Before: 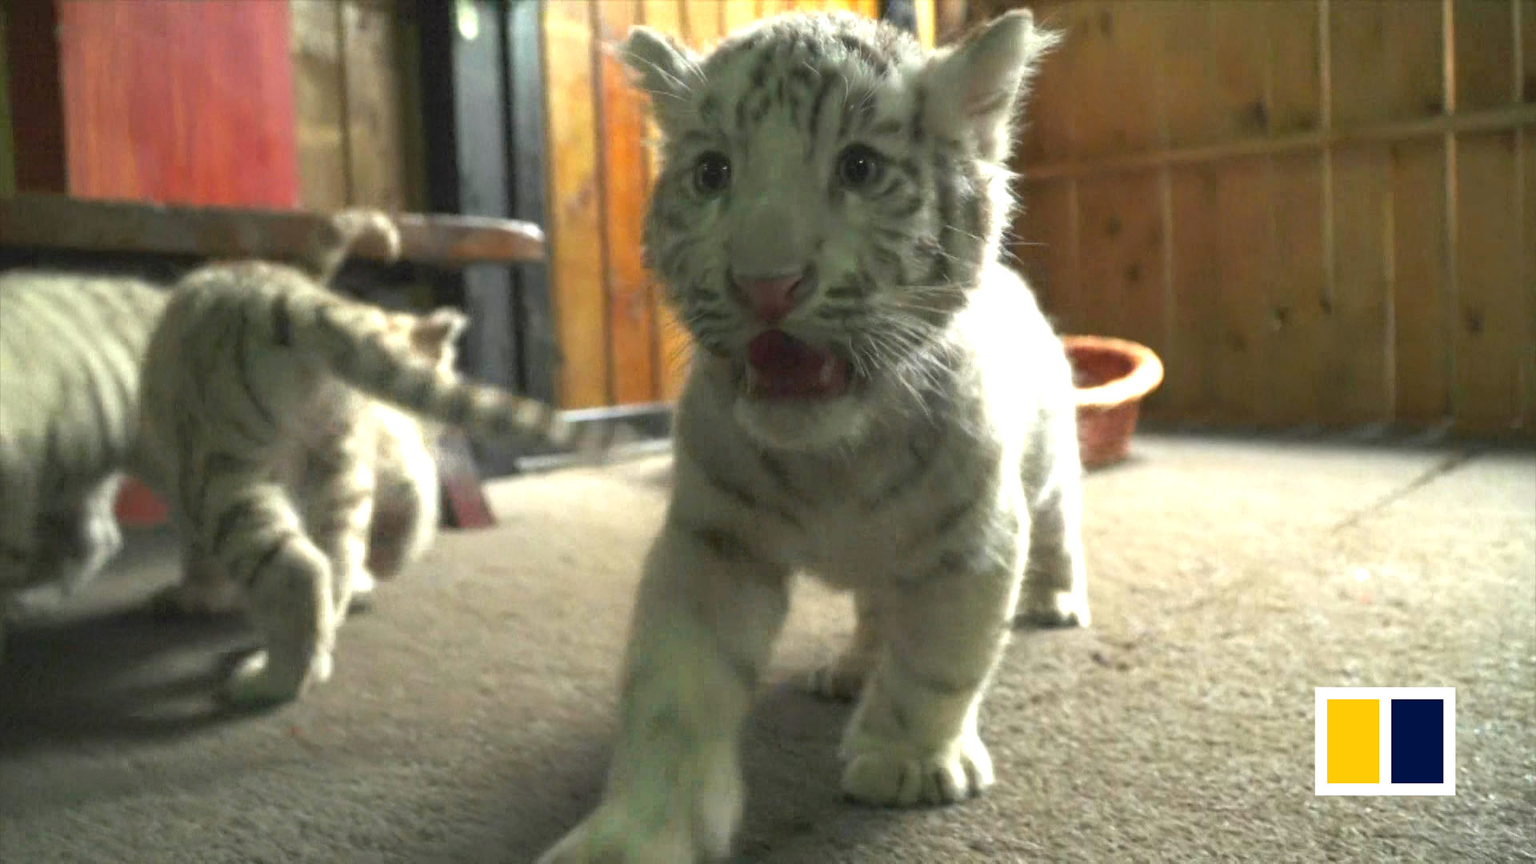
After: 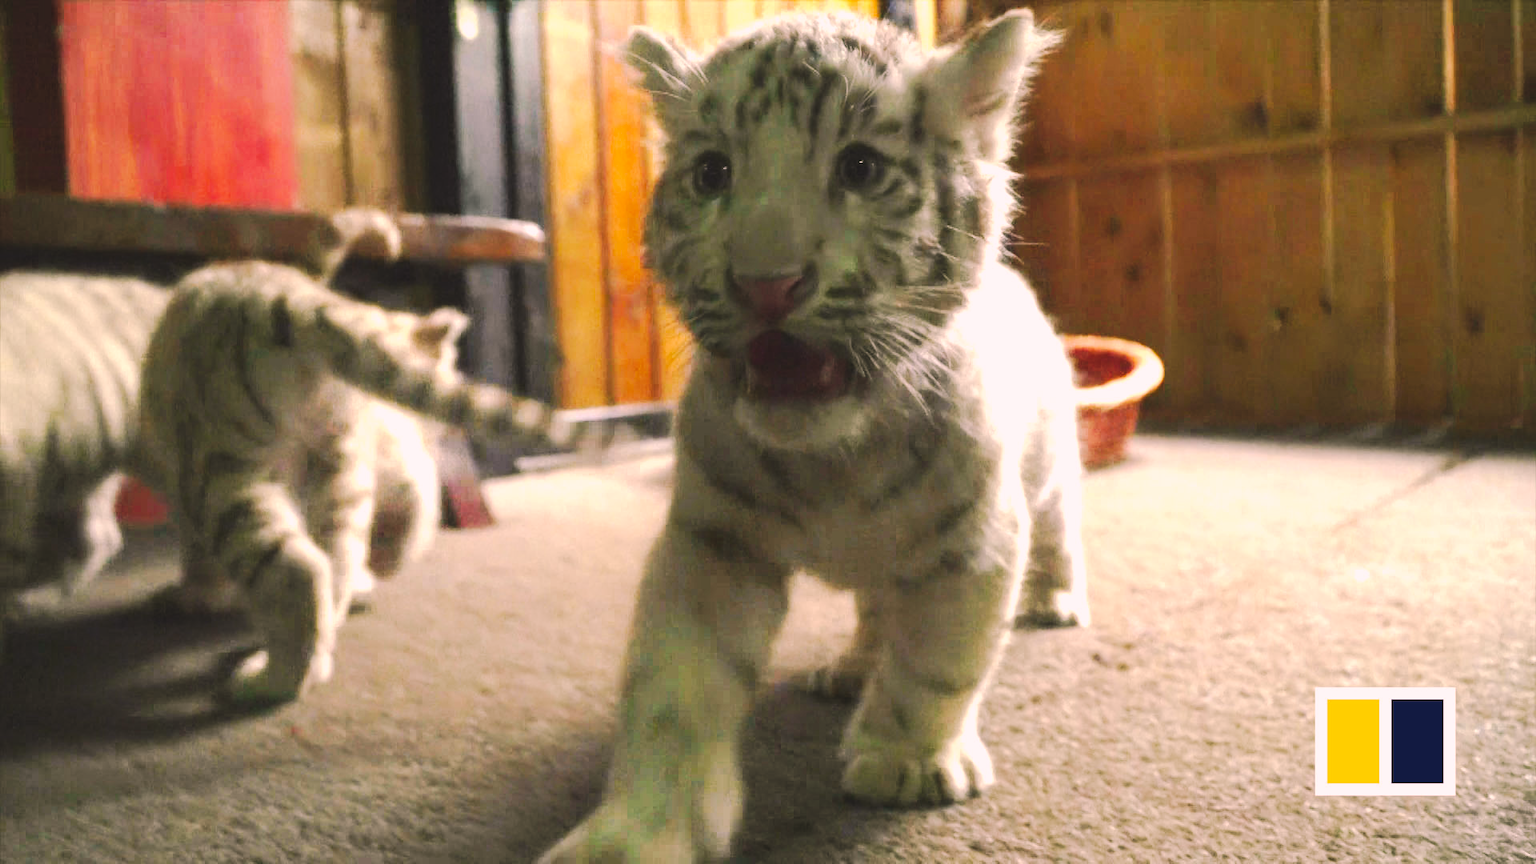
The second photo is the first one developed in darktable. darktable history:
color balance rgb: global vibrance 10%
tone curve: curves: ch0 [(0, 0) (0.003, 0.062) (0.011, 0.07) (0.025, 0.083) (0.044, 0.094) (0.069, 0.105) (0.1, 0.117) (0.136, 0.136) (0.177, 0.164) (0.224, 0.201) (0.277, 0.256) (0.335, 0.335) (0.399, 0.424) (0.468, 0.529) (0.543, 0.641) (0.623, 0.725) (0.709, 0.787) (0.801, 0.849) (0.898, 0.917) (1, 1)], preserve colors none
color correction: highlights a* 14.52, highlights b* 4.84
